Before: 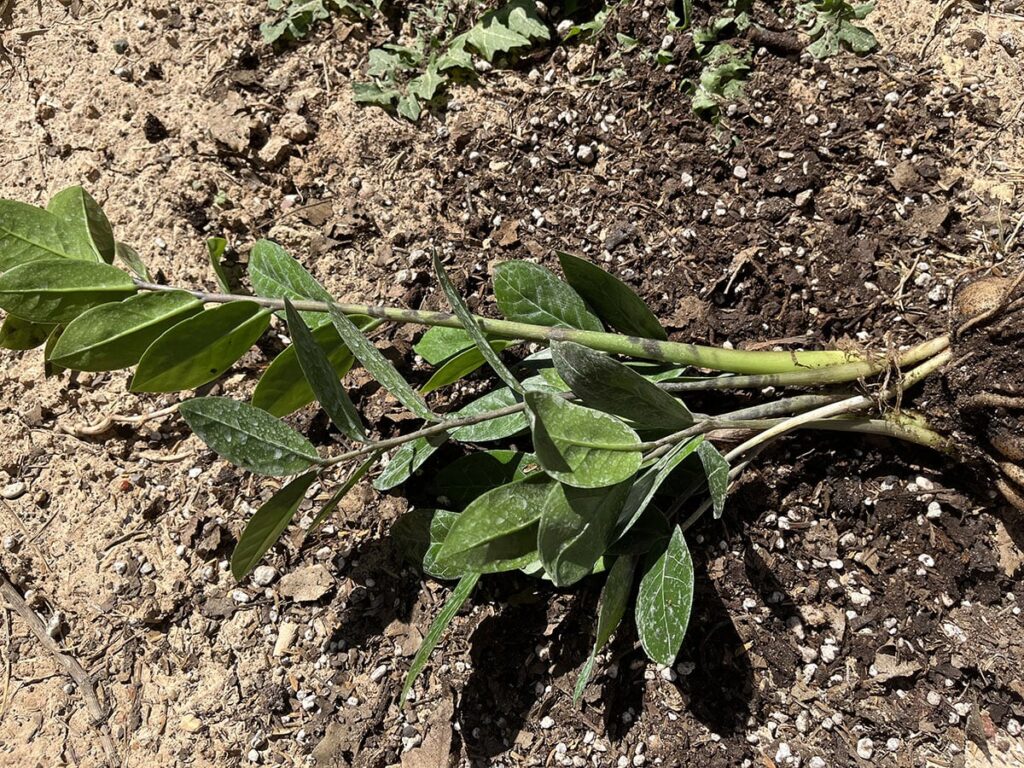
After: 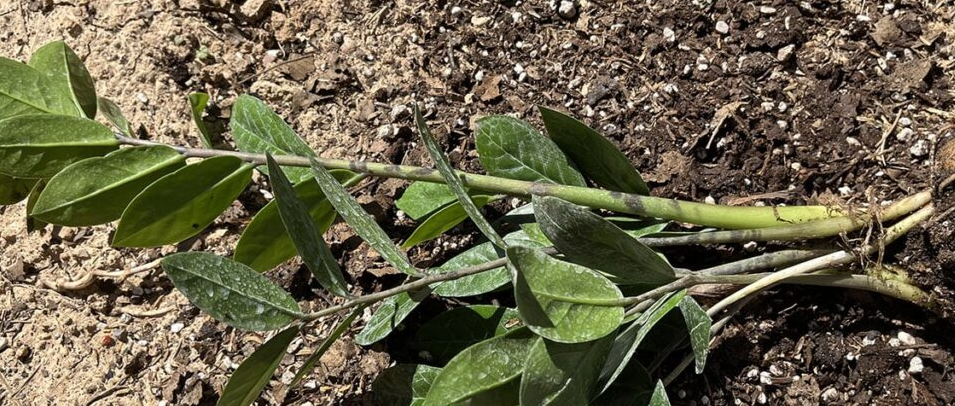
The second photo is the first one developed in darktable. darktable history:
crop: left 1.829%, top 18.903%, right 4.825%, bottom 28.106%
